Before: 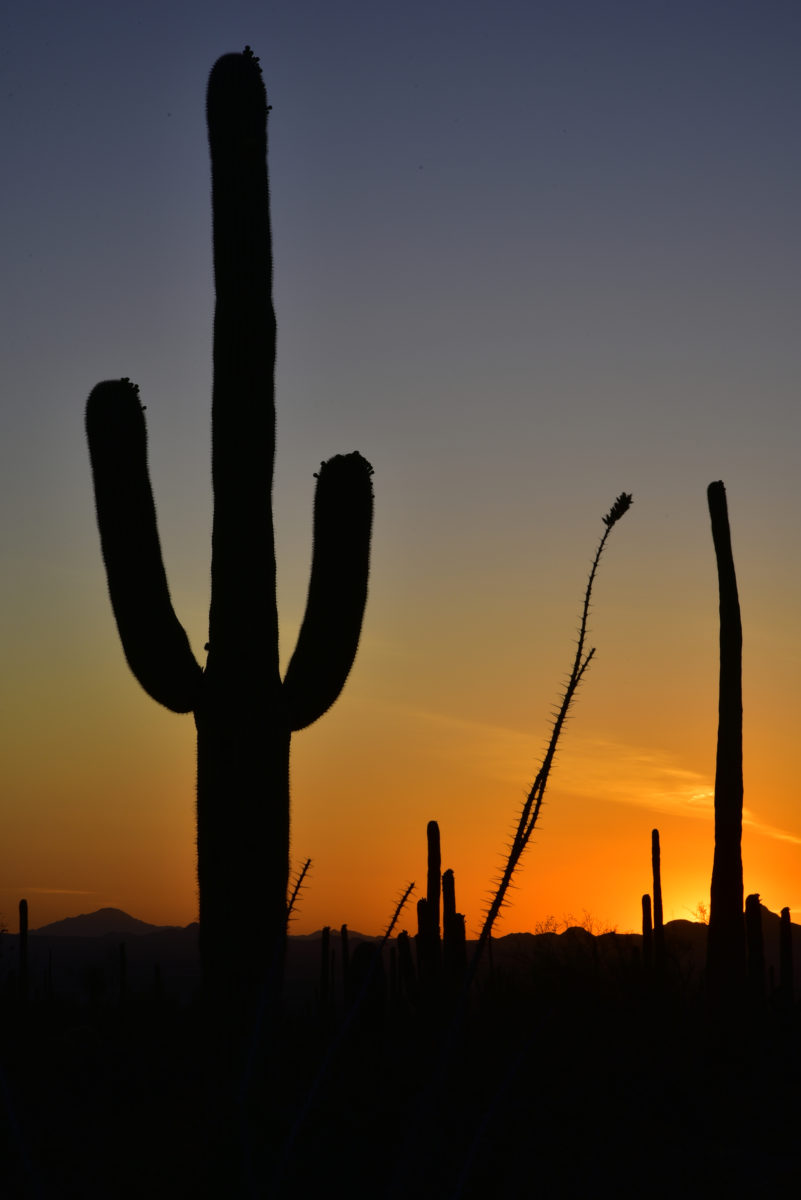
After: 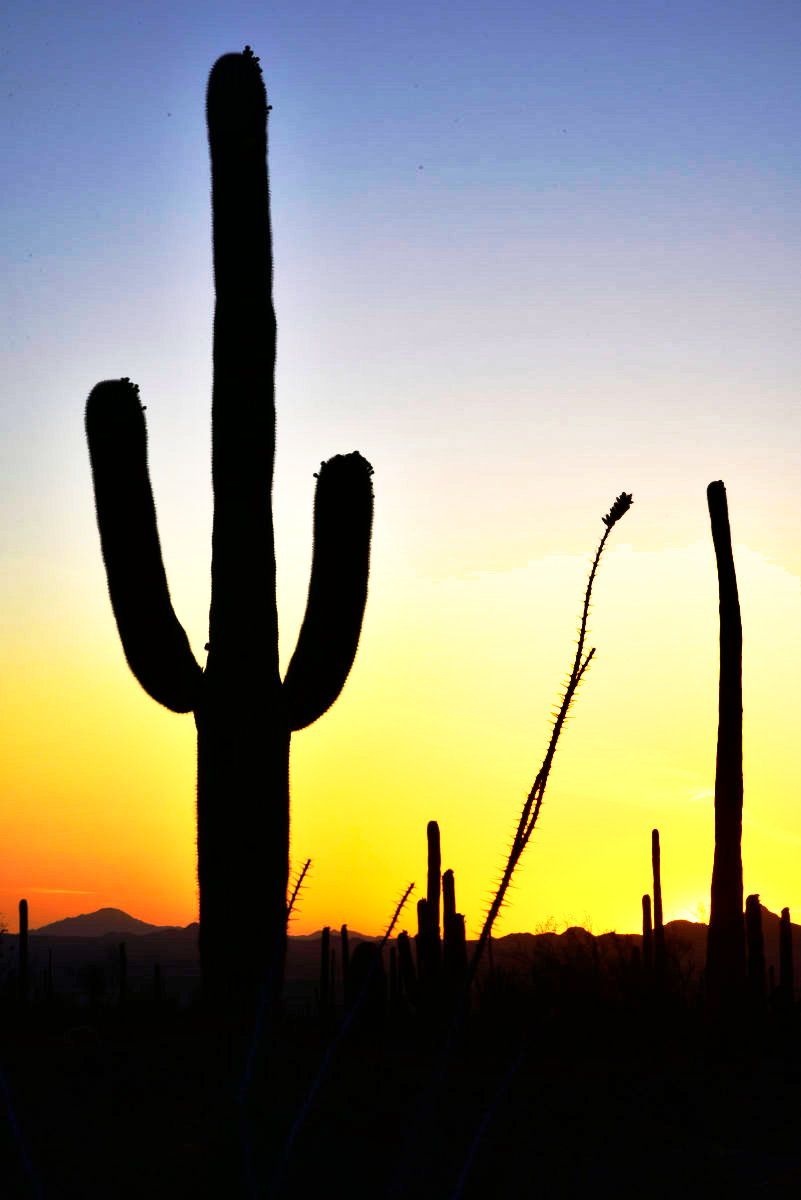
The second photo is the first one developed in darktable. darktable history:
contrast brightness saturation: saturation -0.058
base curve: curves: ch0 [(0, 0) (0.257, 0.25) (0.482, 0.586) (0.757, 0.871) (1, 1)], preserve colors none
exposure: exposure 2.194 EV, compensate exposure bias true, compensate highlight preservation false
shadows and highlights: soften with gaussian
